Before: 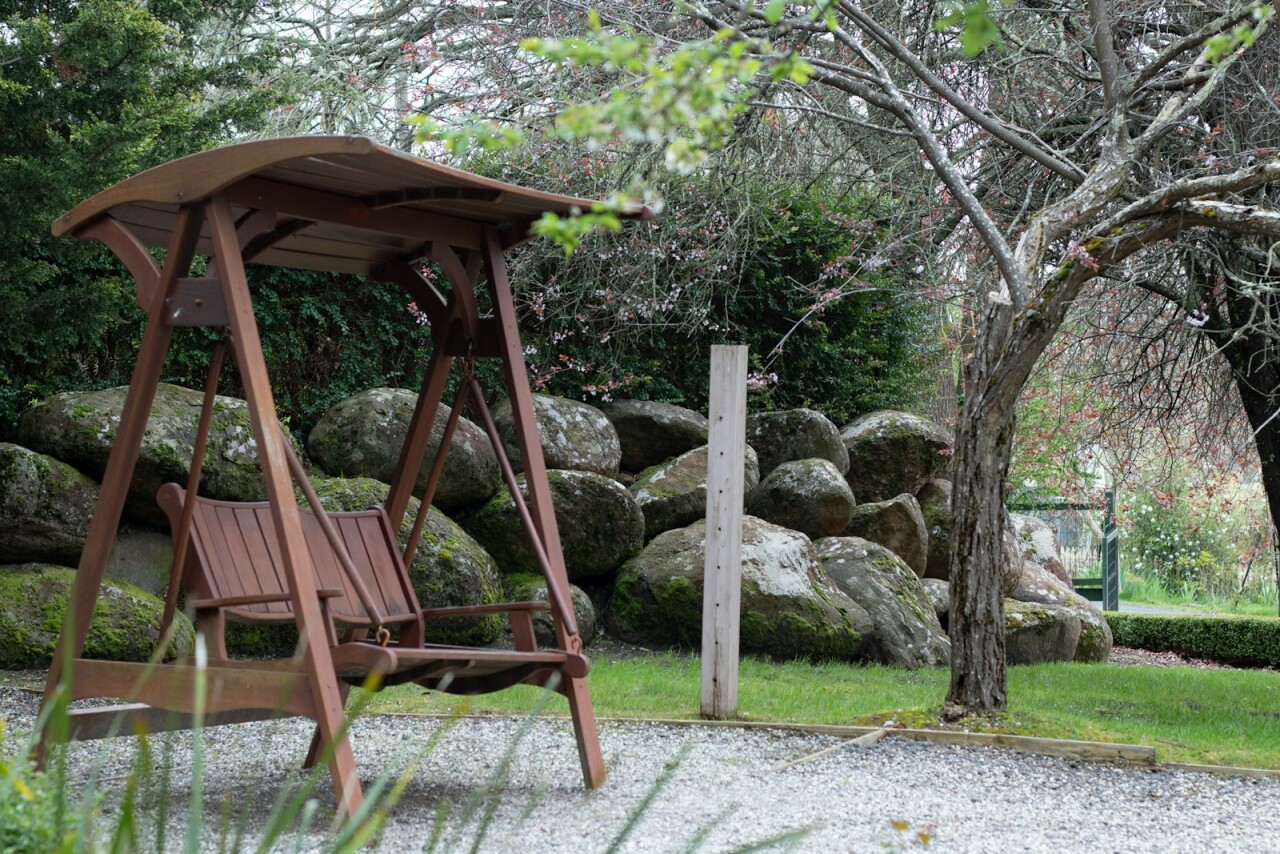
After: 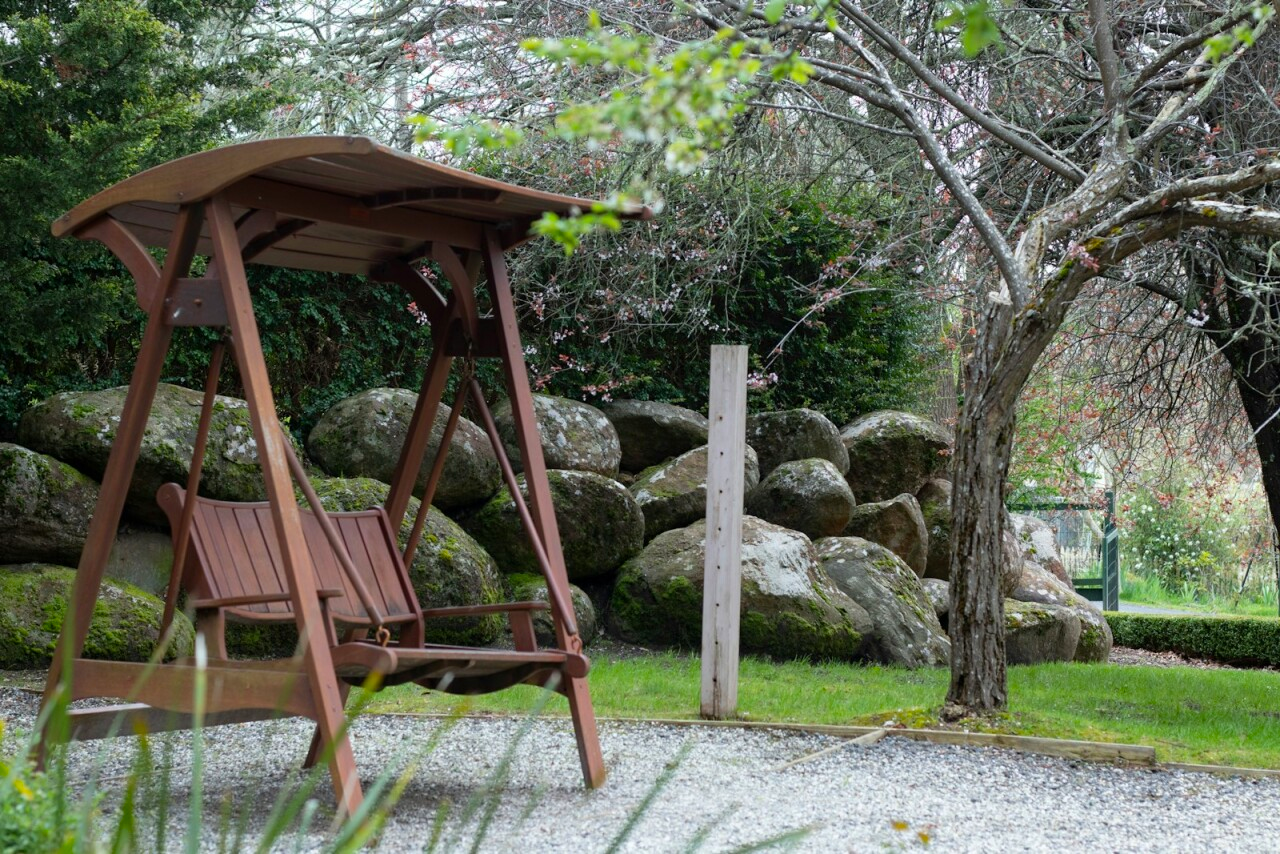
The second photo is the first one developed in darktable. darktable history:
color balance rgb: perceptual saturation grading › global saturation 19.596%
